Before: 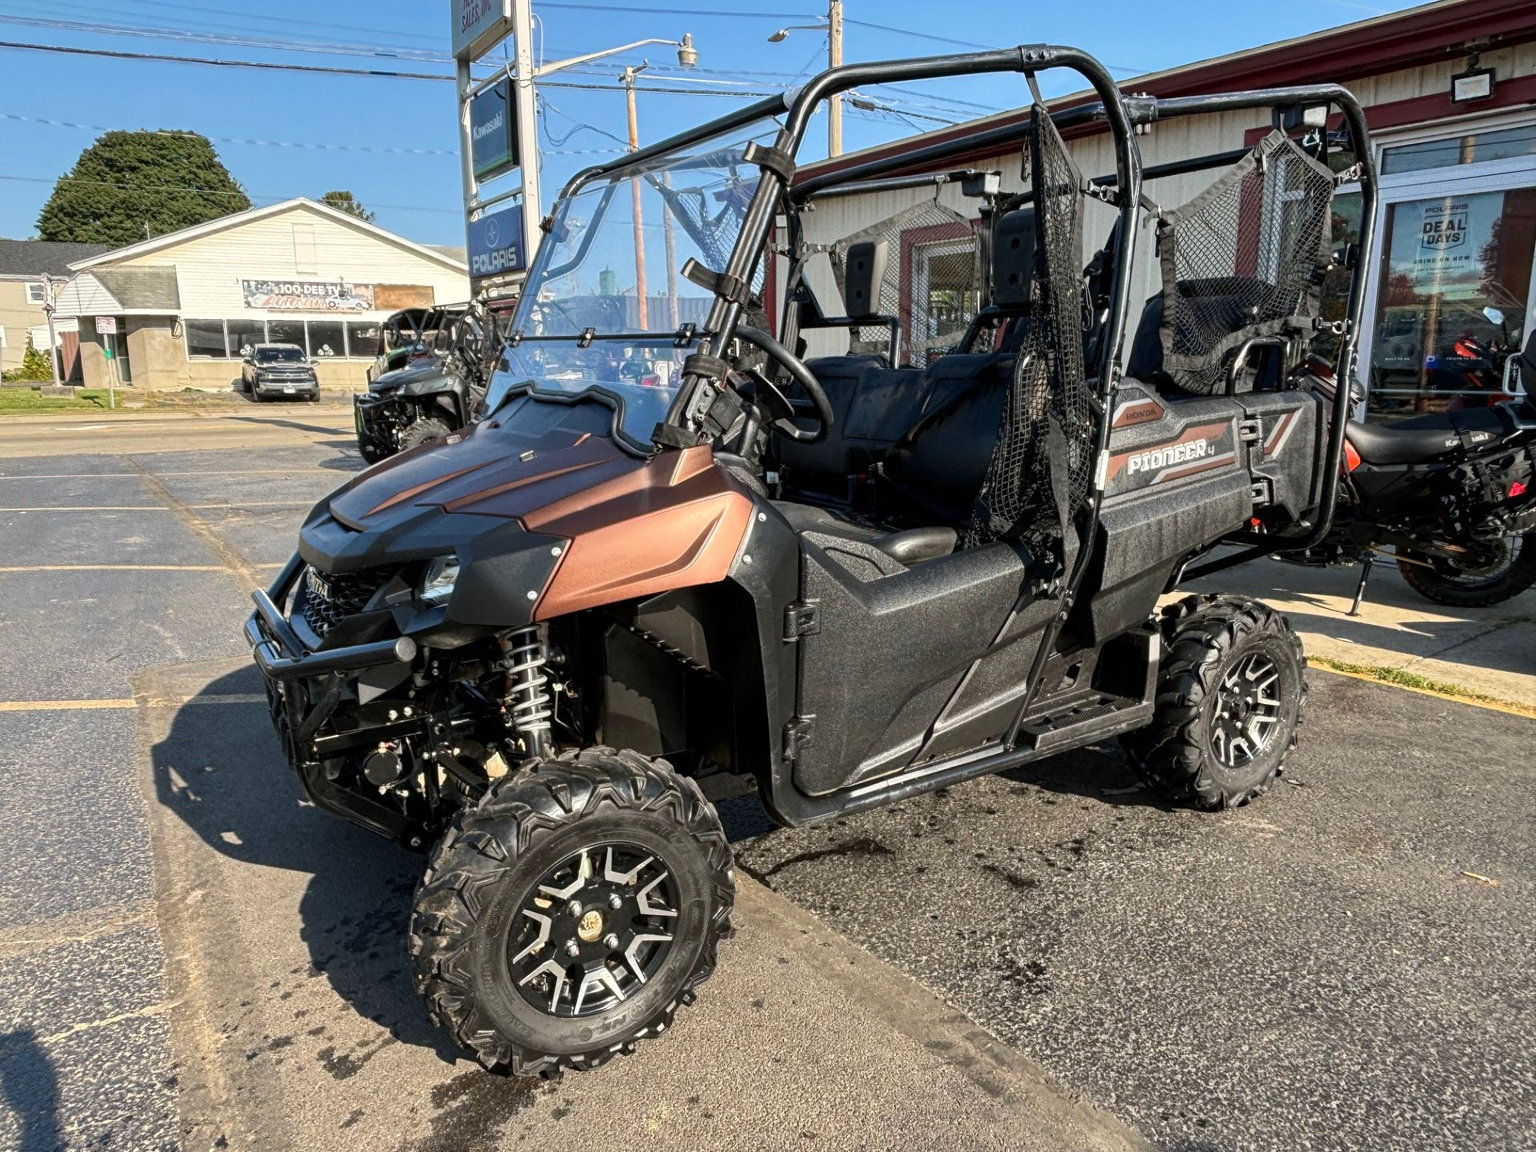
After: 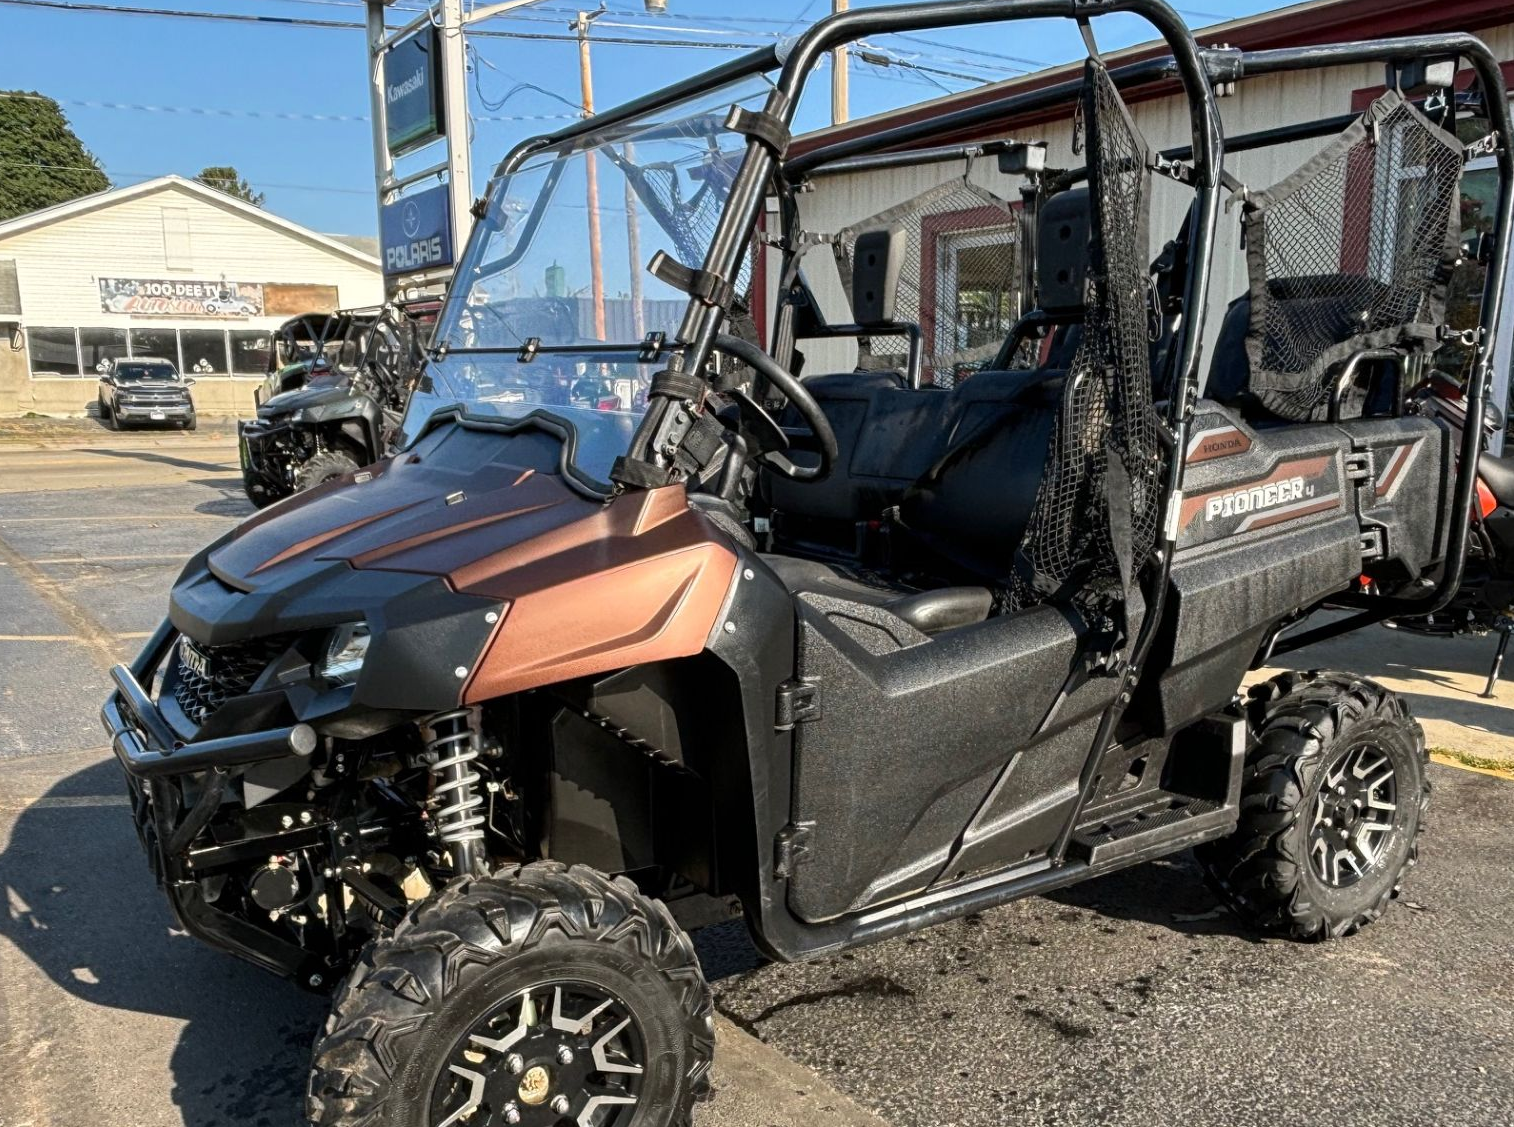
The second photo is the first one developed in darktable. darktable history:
color correction: highlights b* -0.061
crop and rotate: left 10.671%, top 5.007%, right 10.424%, bottom 16.697%
